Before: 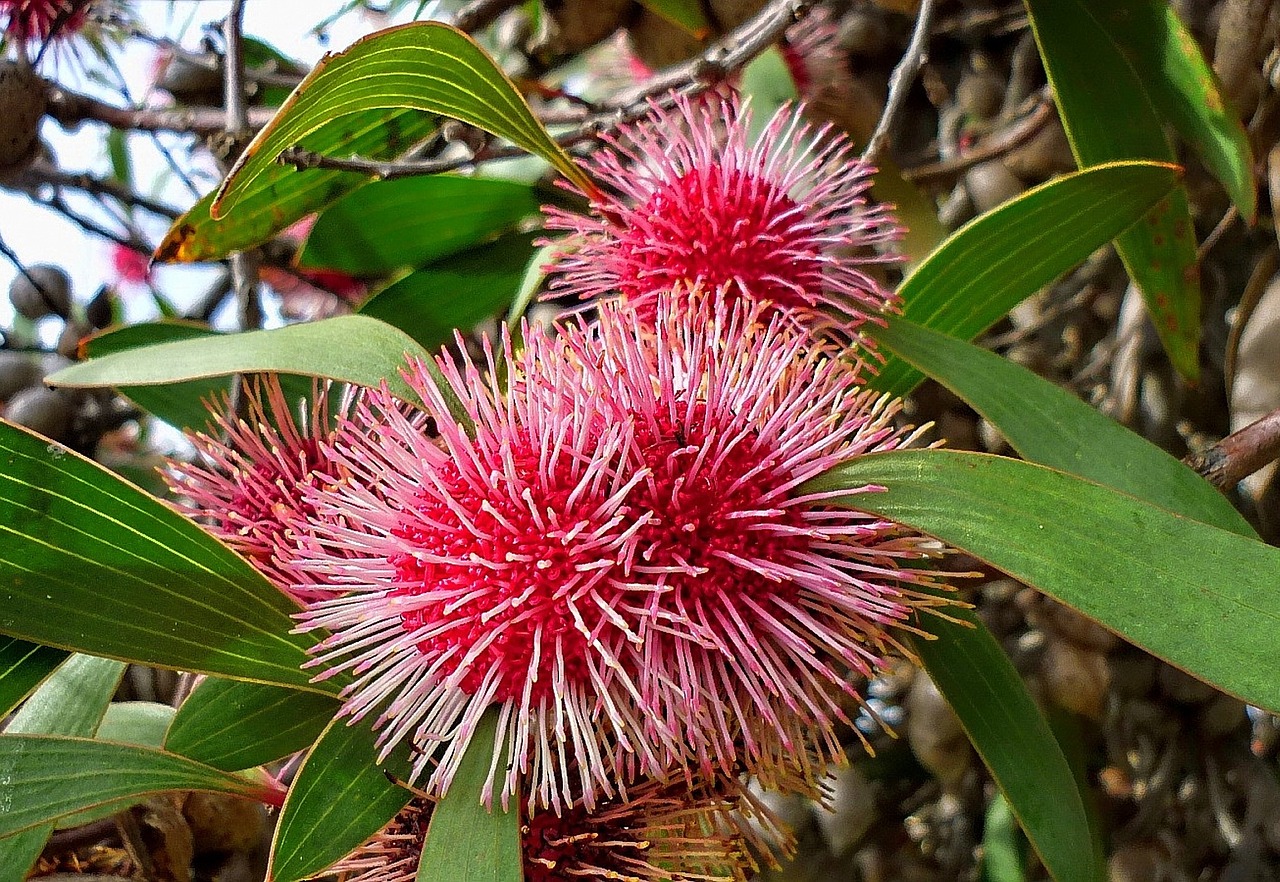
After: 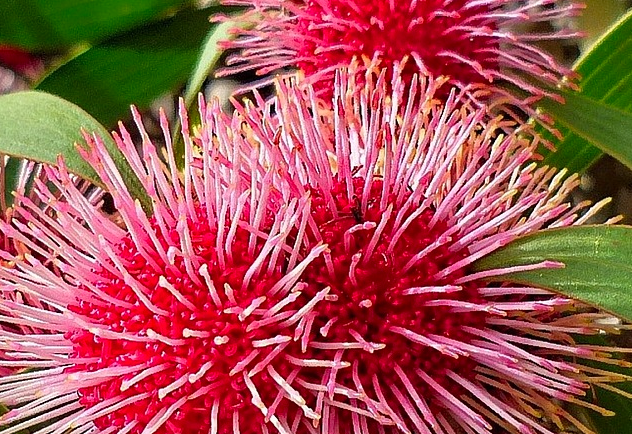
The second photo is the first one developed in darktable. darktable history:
crop: left 25.254%, top 25.494%, right 25.23%, bottom 25.288%
contrast brightness saturation: saturation 0.097
